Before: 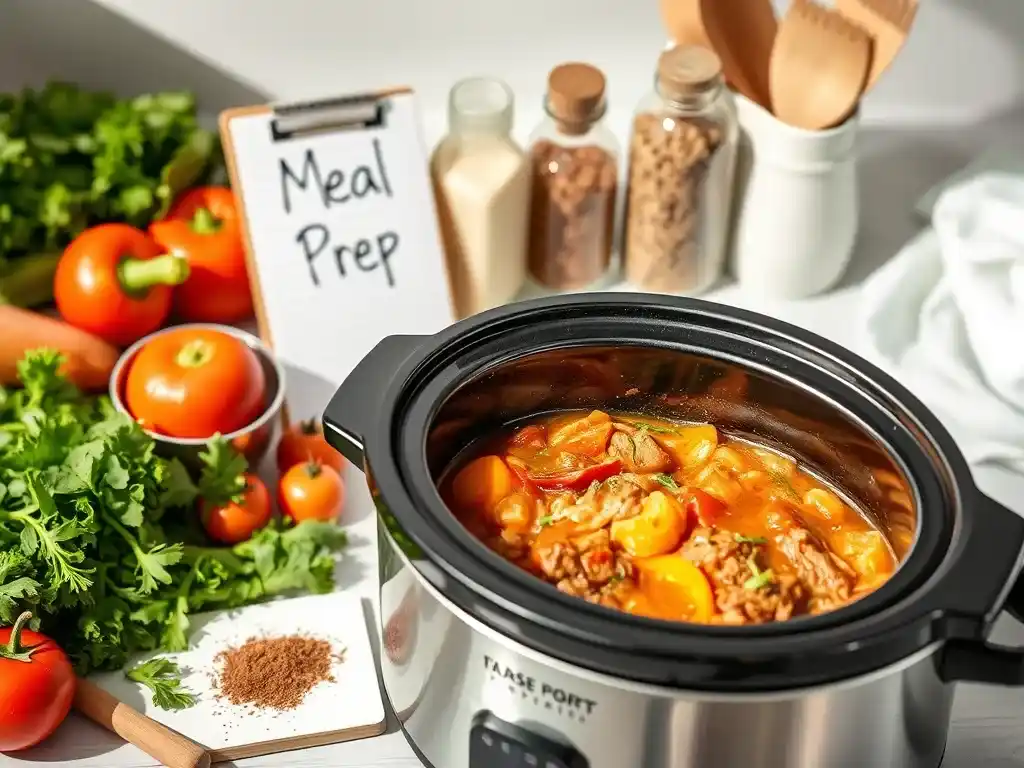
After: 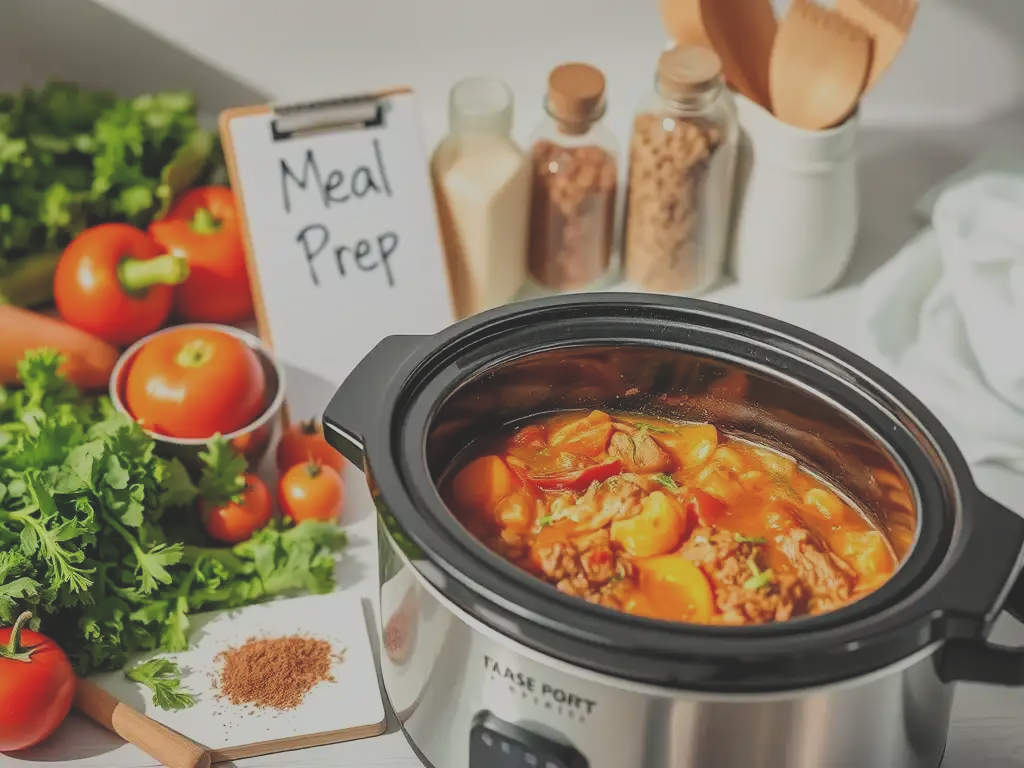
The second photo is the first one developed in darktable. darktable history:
filmic rgb: black relative exposure -8.79 EV, white relative exposure 4.98 EV, threshold 3 EV, target black luminance 0%, hardness 3.77, latitude 66.33%, contrast 0.822, shadows ↔ highlights balance 20%, color science v5 (2021), contrast in shadows safe, contrast in highlights safe, enable highlight reconstruction true
exposure: black level correction -0.025, exposure -0.117 EV, compensate highlight preservation false
